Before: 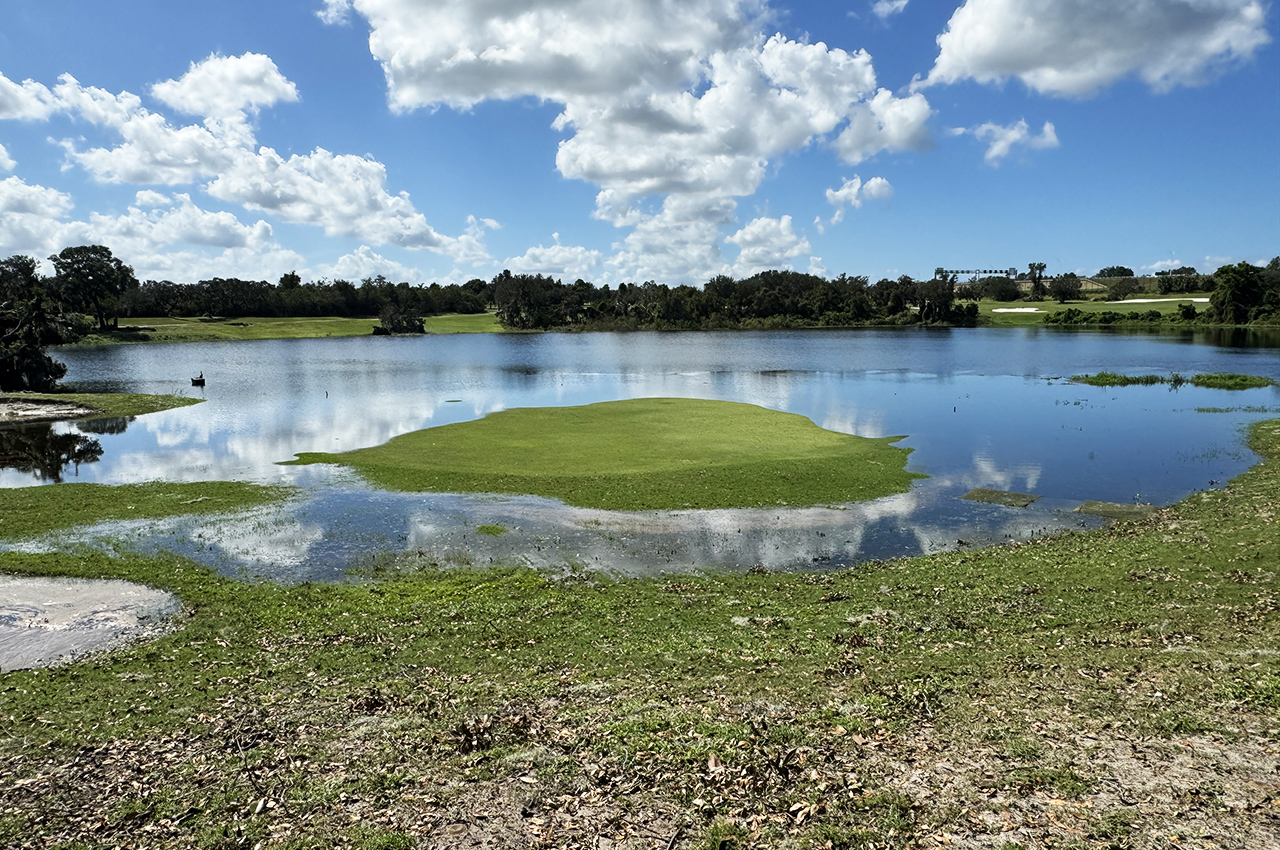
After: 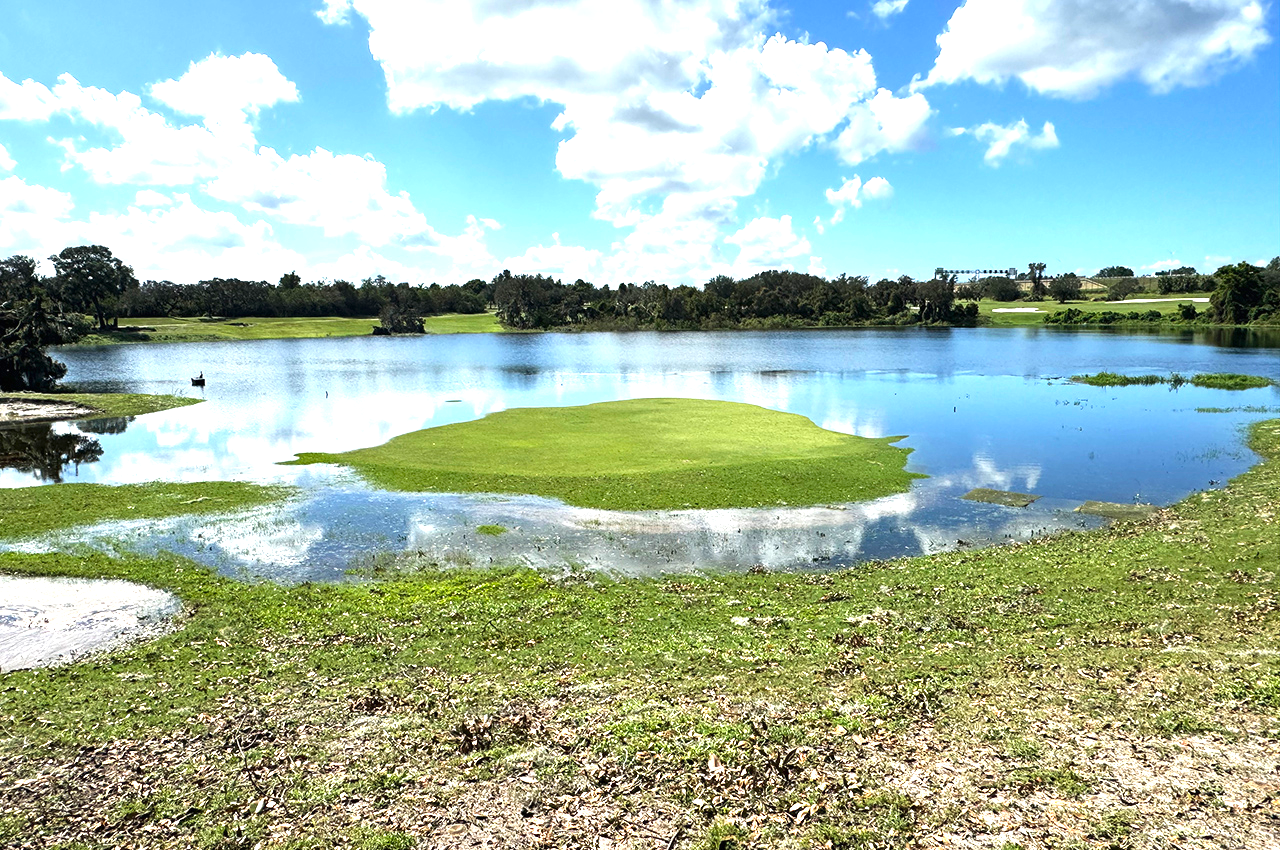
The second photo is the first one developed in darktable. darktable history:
exposure: black level correction 0, exposure 1.096 EV, compensate exposure bias true, compensate highlight preservation false
